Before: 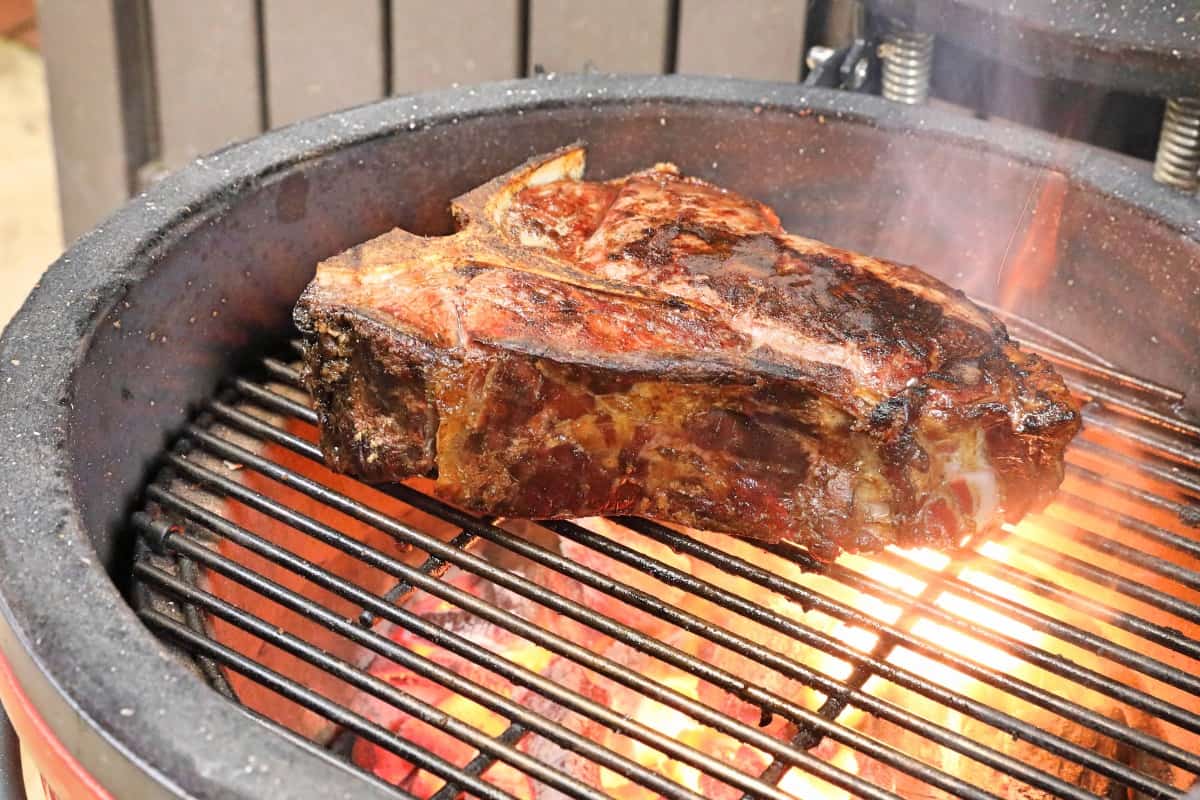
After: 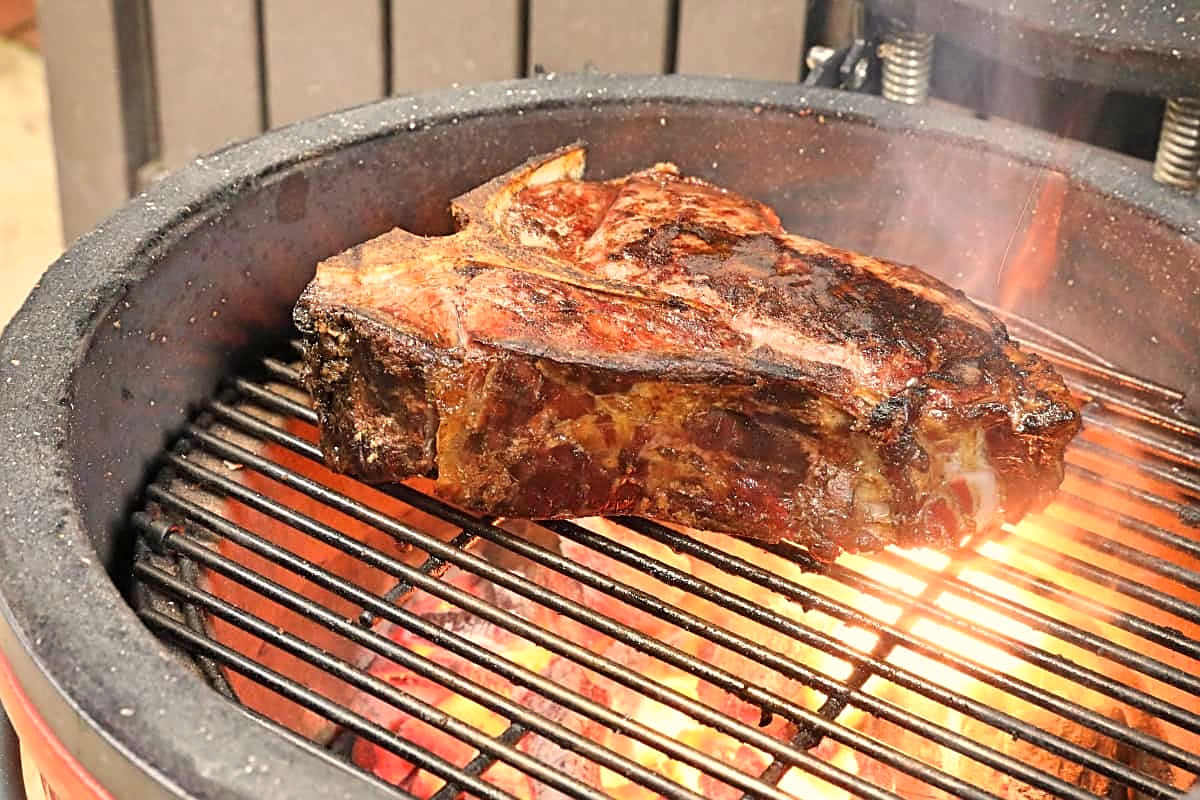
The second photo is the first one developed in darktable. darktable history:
sharpen: on, module defaults
white balance: red 1.045, blue 0.932
